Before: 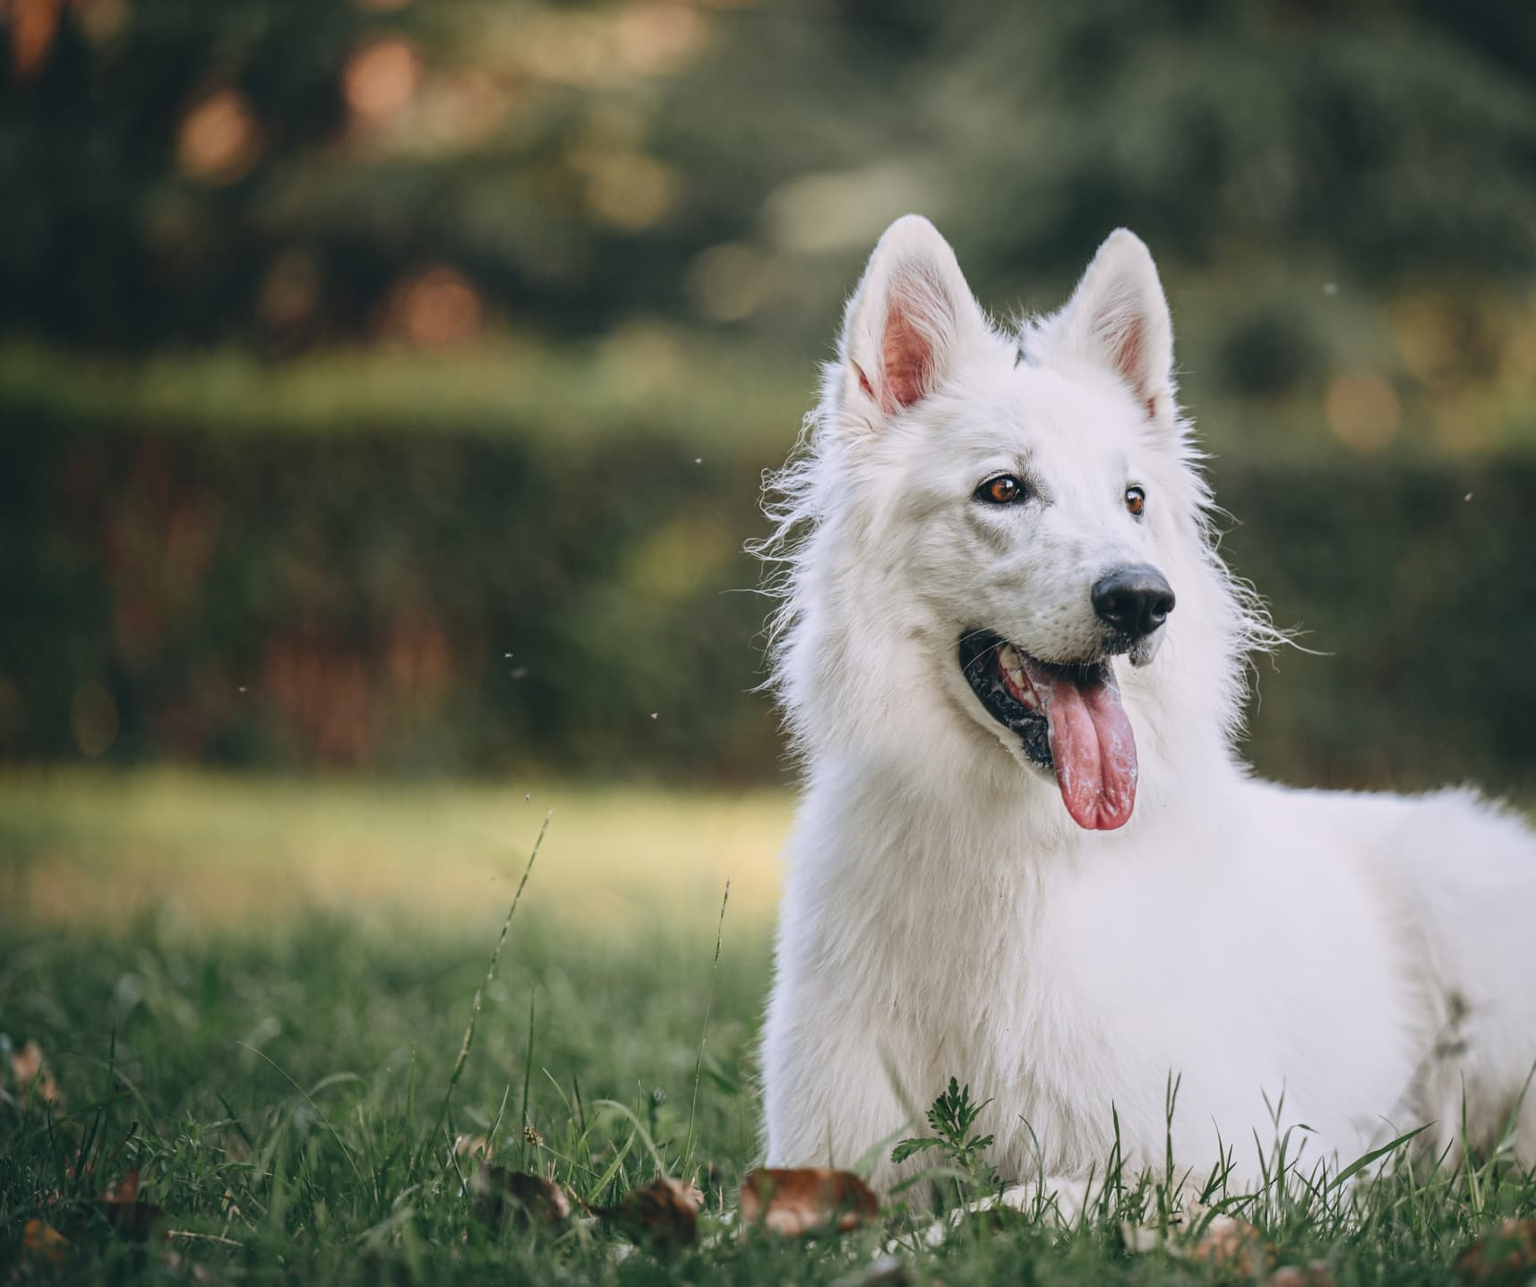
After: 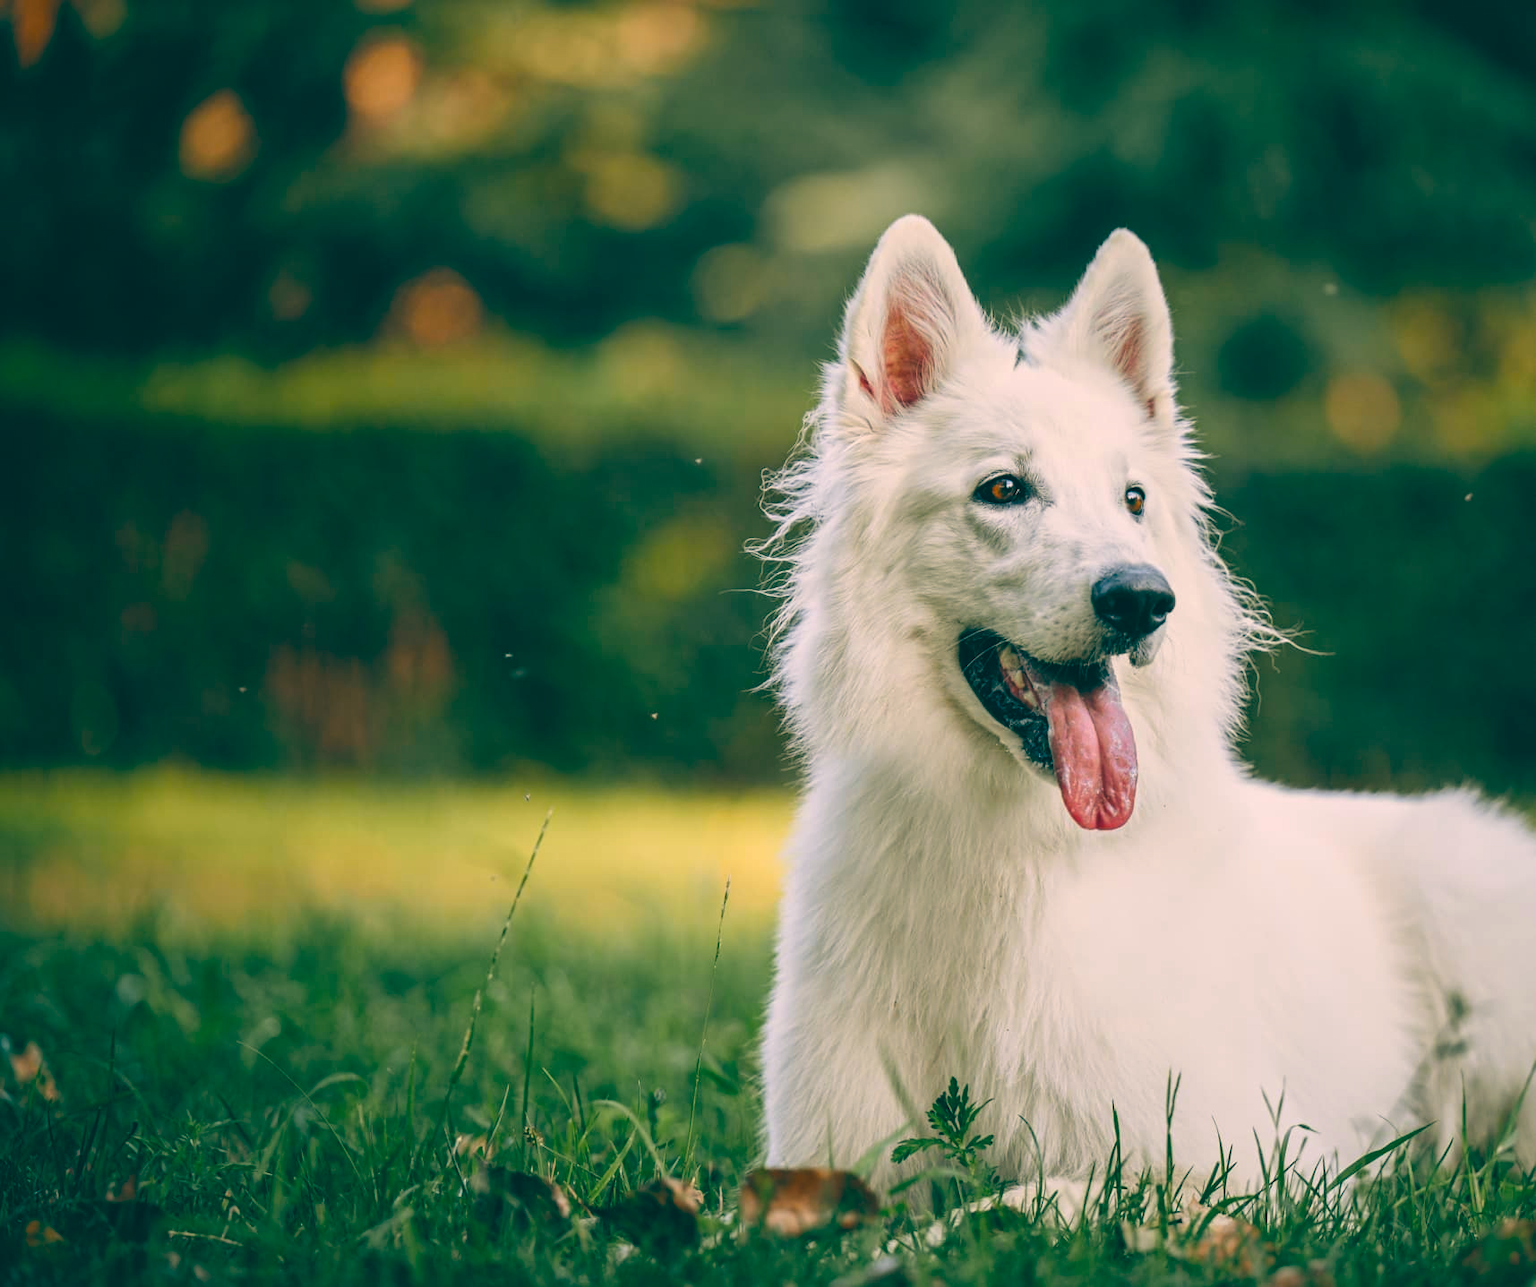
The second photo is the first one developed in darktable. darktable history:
color balance rgb: linear chroma grading › global chroma 15%, perceptual saturation grading › global saturation 30%
white balance: red 1, blue 1
color balance: lift [1.005, 0.99, 1.007, 1.01], gamma [1, 0.979, 1.011, 1.021], gain [0.923, 1.098, 1.025, 0.902], input saturation 90.45%, contrast 7.73%, output saturation 105.91%
